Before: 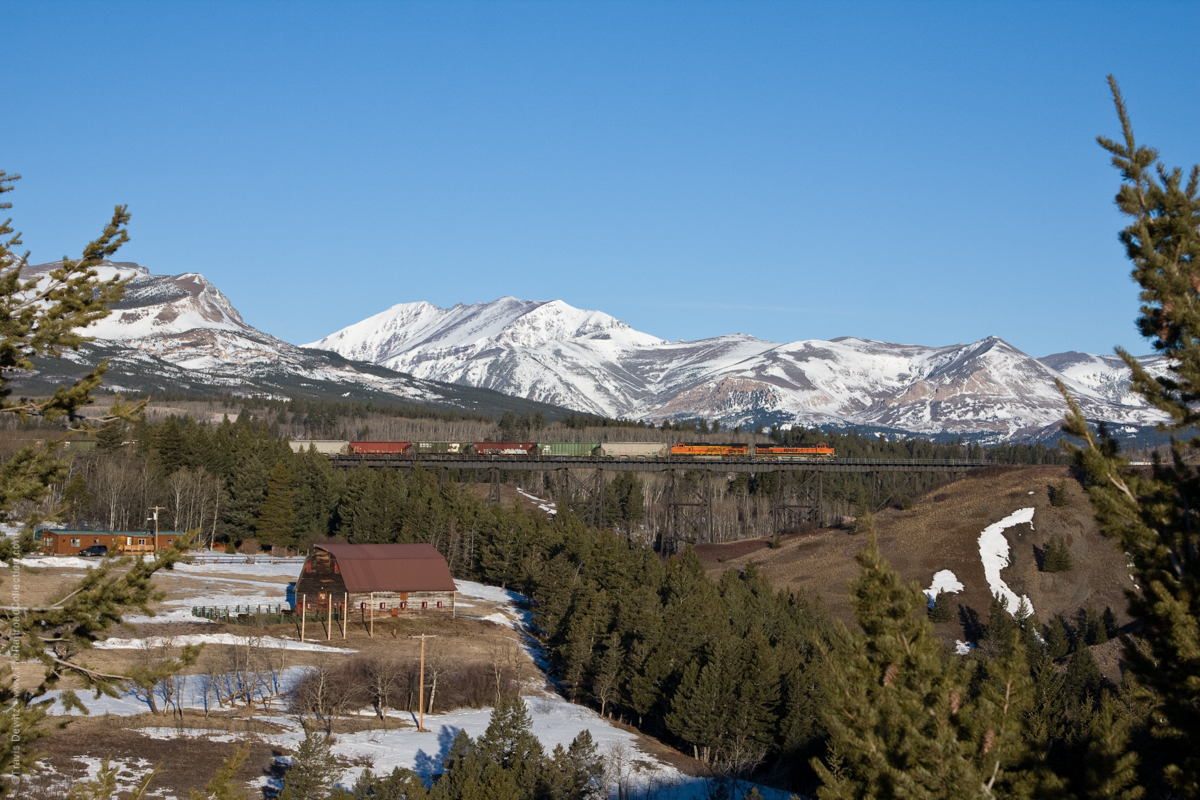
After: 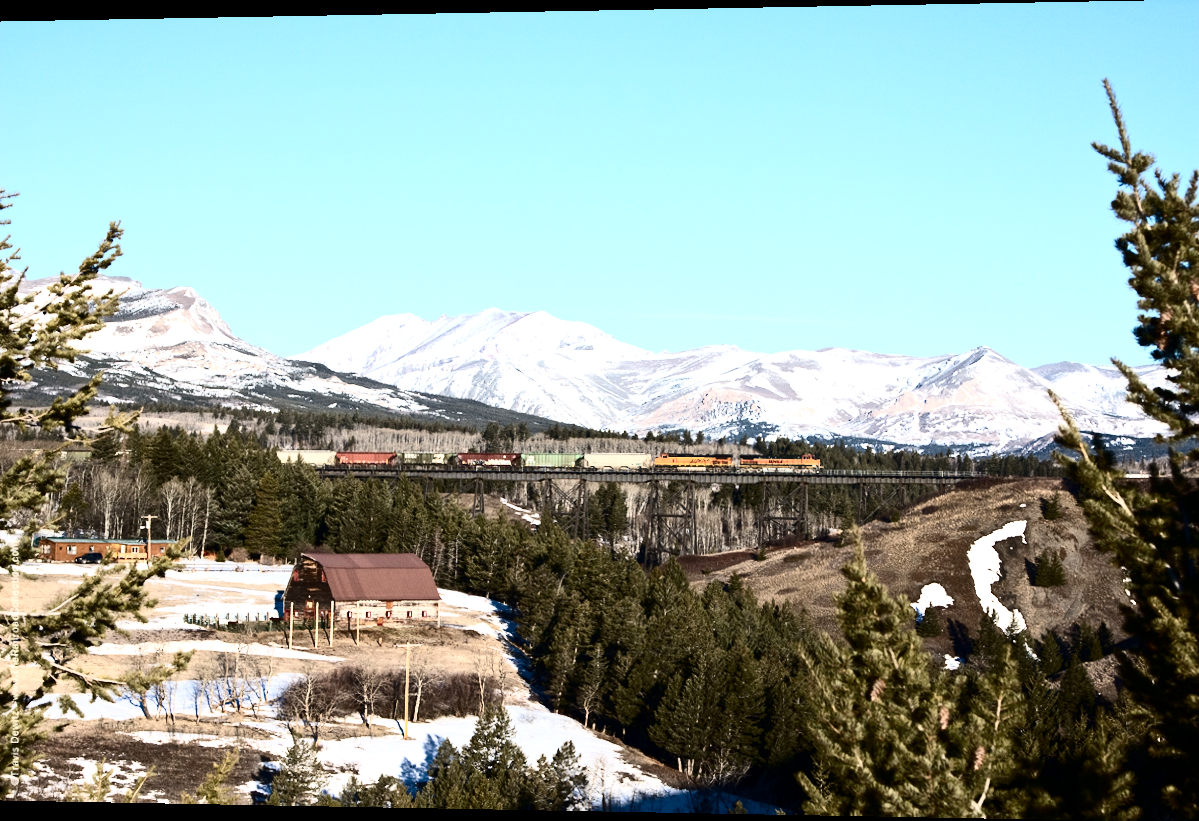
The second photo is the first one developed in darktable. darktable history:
contrast brightness saturation: contrast 0.5, saturation -0.1
rotate and perspective: lens shift (horizontal) -0.055, automatic cropping off
exposure: black level correction 0, exposure 1 EV, compensate exposure bias true, compensate highlight preservation false
